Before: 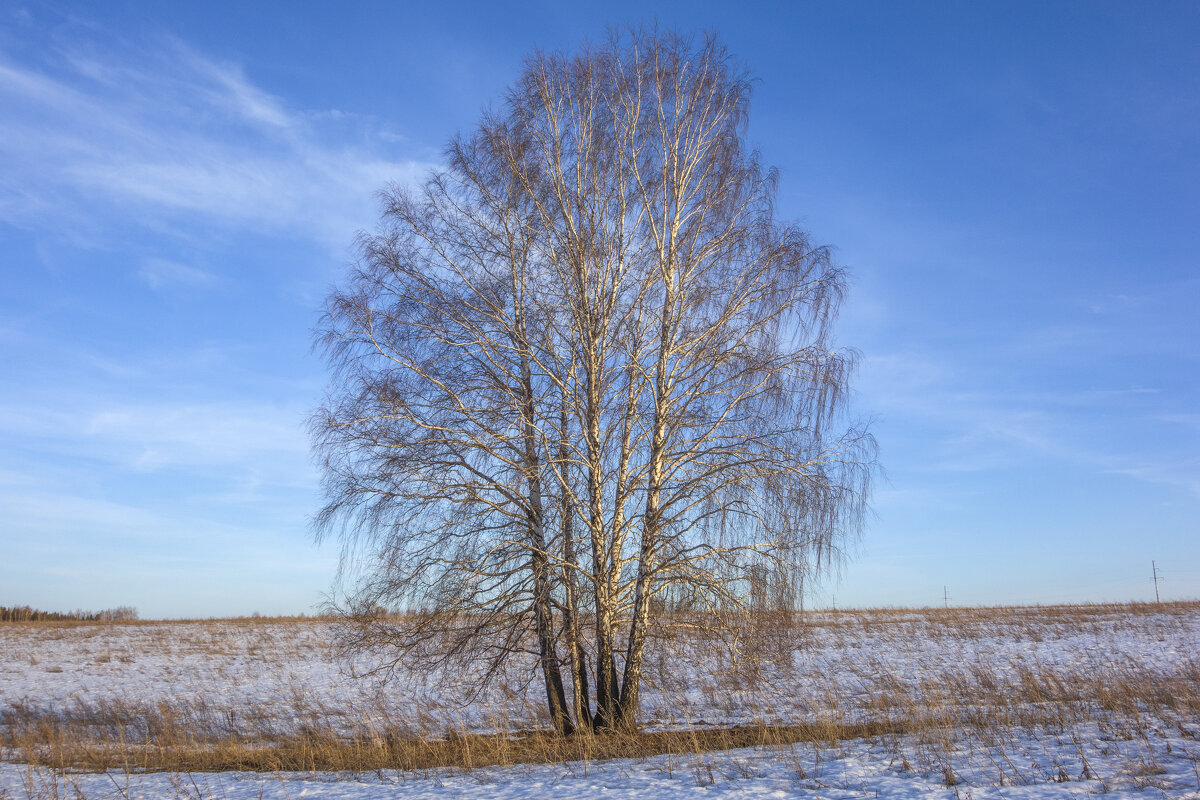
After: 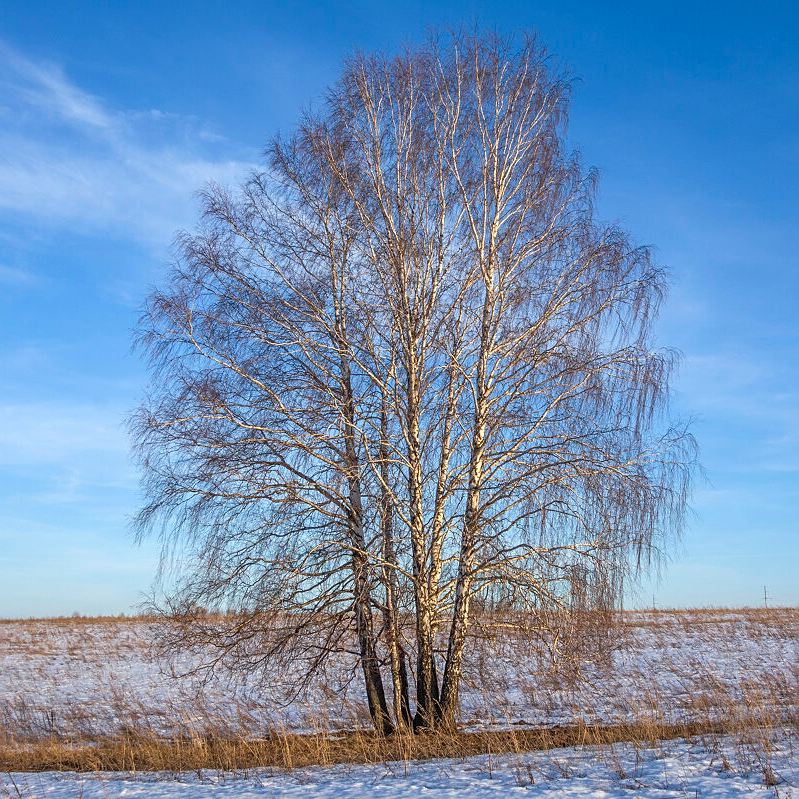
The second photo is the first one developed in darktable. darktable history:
crop and rotate: left 15.055%, right 18.278%
sharpen: on, module defaults
